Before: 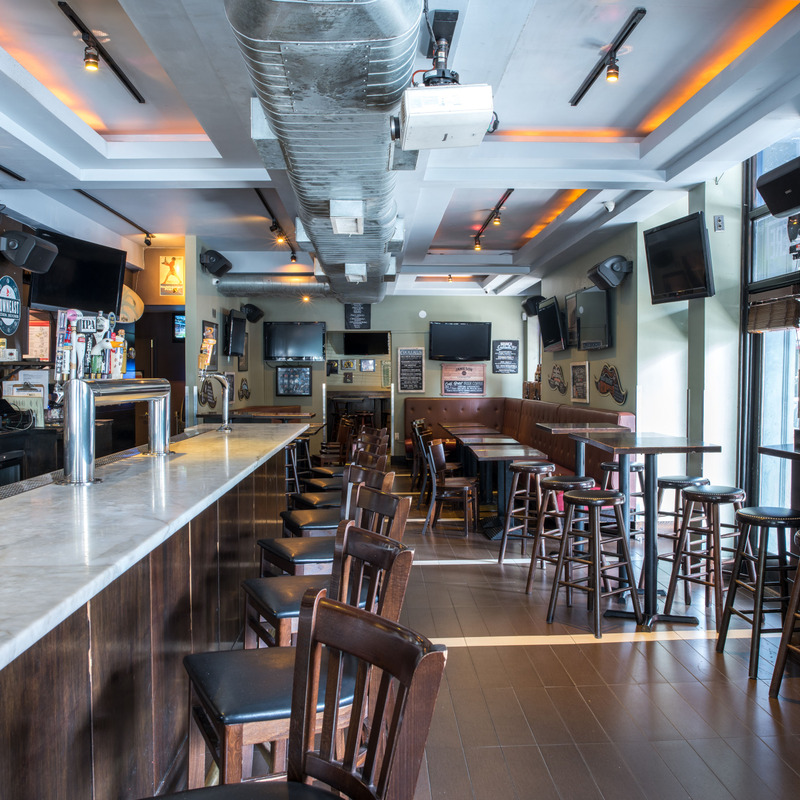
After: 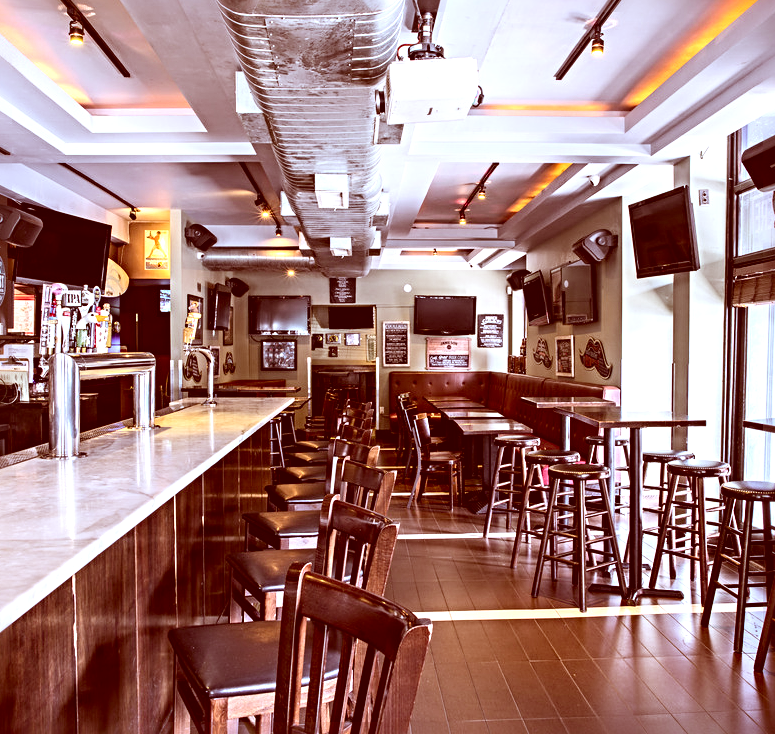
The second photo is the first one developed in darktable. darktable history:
contrast brightness saturation: contrast 0.15, brightness -0.01, saturation 0.1
color correction: highlights a* 9.03, highlights b* 8.71, shadows a* 40, shadows b* 40, saturation 0.8
crop: left 1.964%, top 3.251%, right 1.122%, bottom 4.933%
sharpen: radius 4.883
white balance: red 0.924, blue 1.095
exposure: exposure 0.559 EV, compensate highlight preservation false
tone equalizer: on, module defaults
